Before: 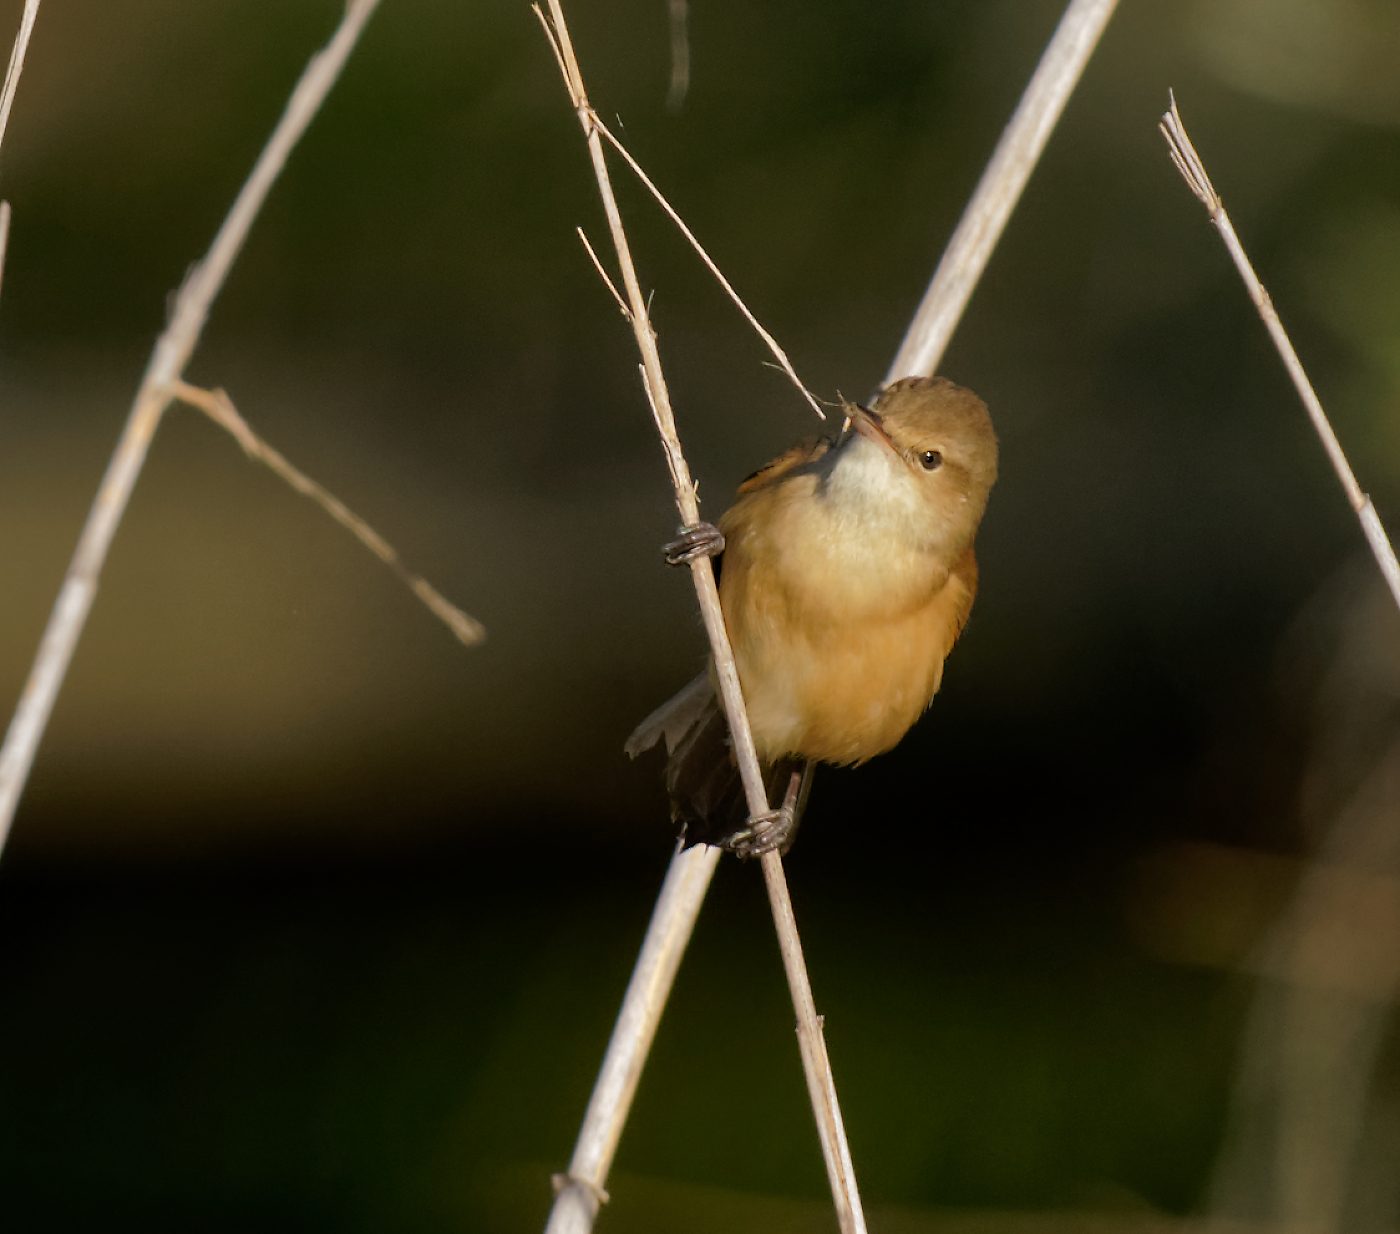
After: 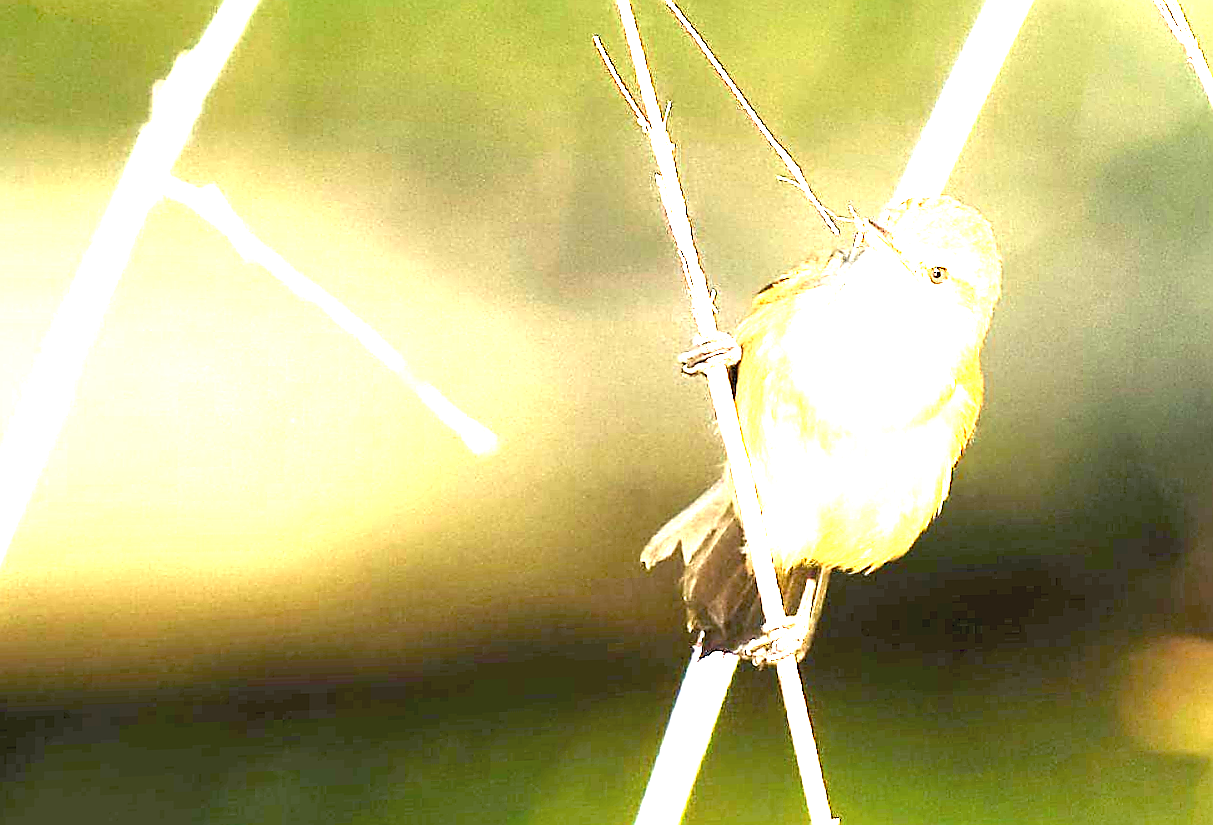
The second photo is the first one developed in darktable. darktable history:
rotate and perspective: rotation -0.013°, lens shift (vertical) -0.027, lens shift (horizontal) 0.178, crop left 0.016, crop right 0.989, crop top 0.082, crop bottom 0.918
sharpen: radius 1.4, amount 1.25, threshold 0.7
crop and rotate: left 2.425%, top 11.305%, right 9.6%, bottom 15.08%
exposure: black level correction 0, exposure 4 EV, compensate exposure bias true, compensate highlight preservation false
